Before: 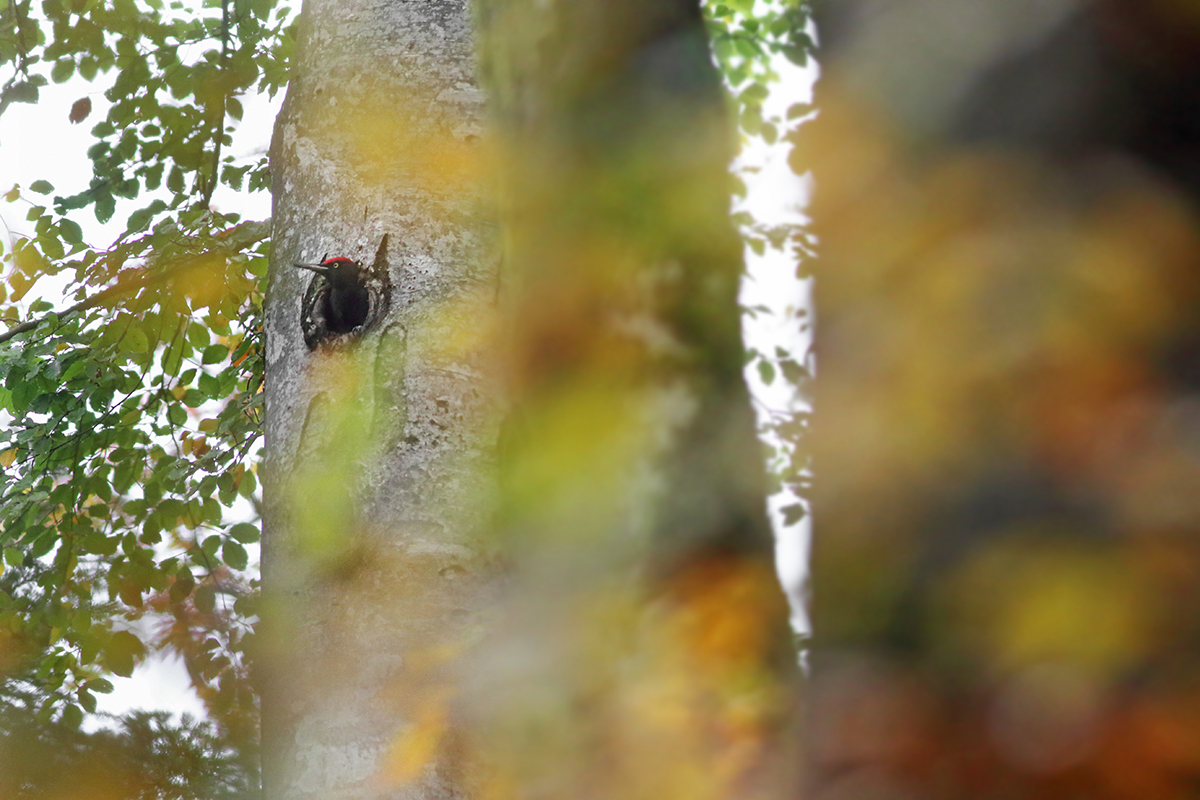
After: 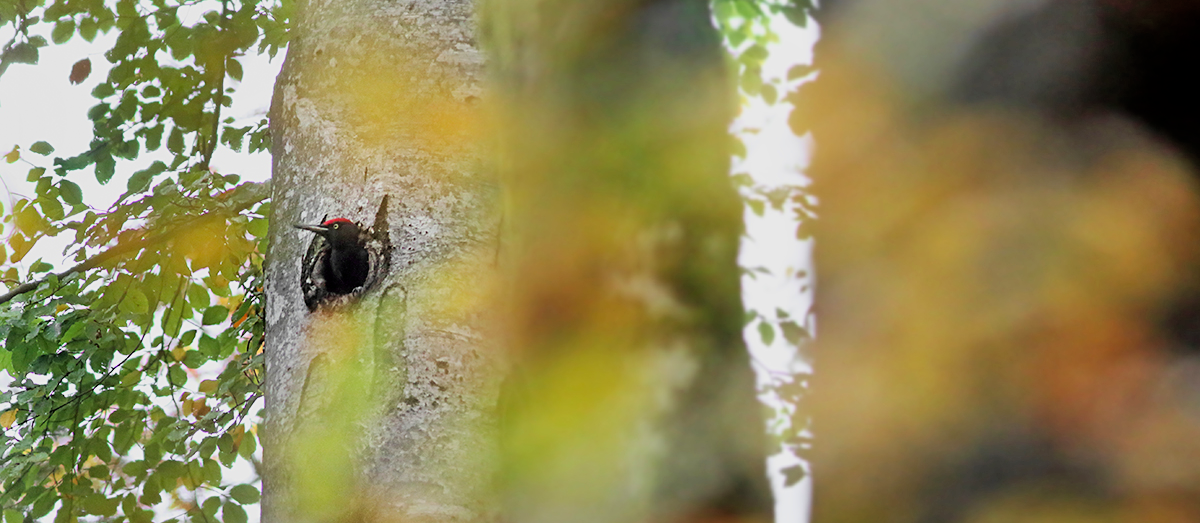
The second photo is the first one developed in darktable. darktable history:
crop and rotate: top 4.937%, bottom 29.667%
sharpen: amount 0.21
exposure: exposure 0.377 EV, compensate highlight preservation false
shadows and highlights: shadows 52.96, highlights color adjustment 89.31%, soften with gaussian
filmic rgb: black relative exposure -7.57 EV, white relative exposure 4.66 EV, target black luminance 0%, hardness 3.51, latitude 50.33%, contrast 1.04, highlights saturation mix 9.48%, shadows ↔ highlights balance -0.163%, color science v6 (2022)
velvia: strength 10.04%
